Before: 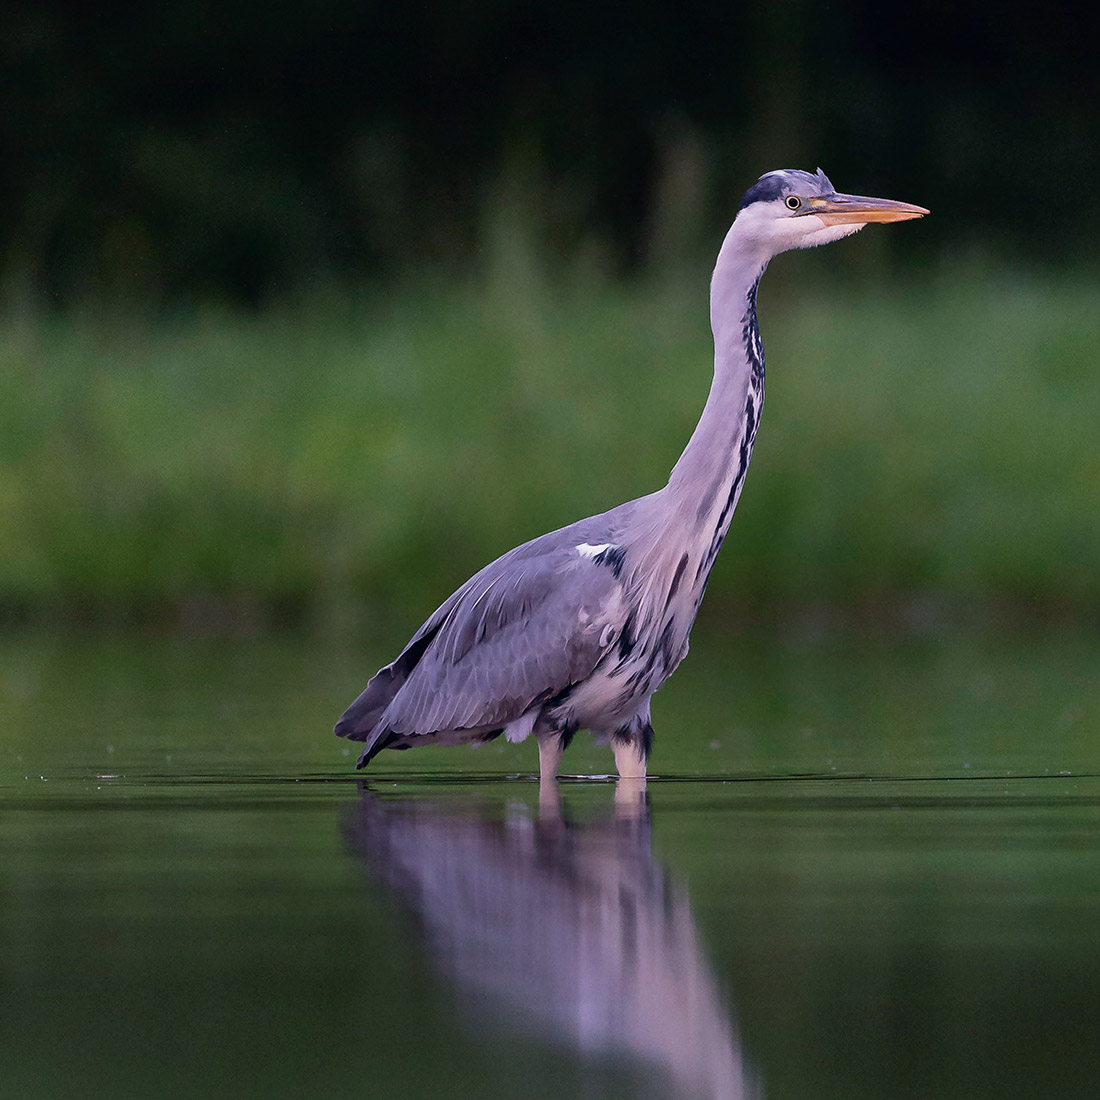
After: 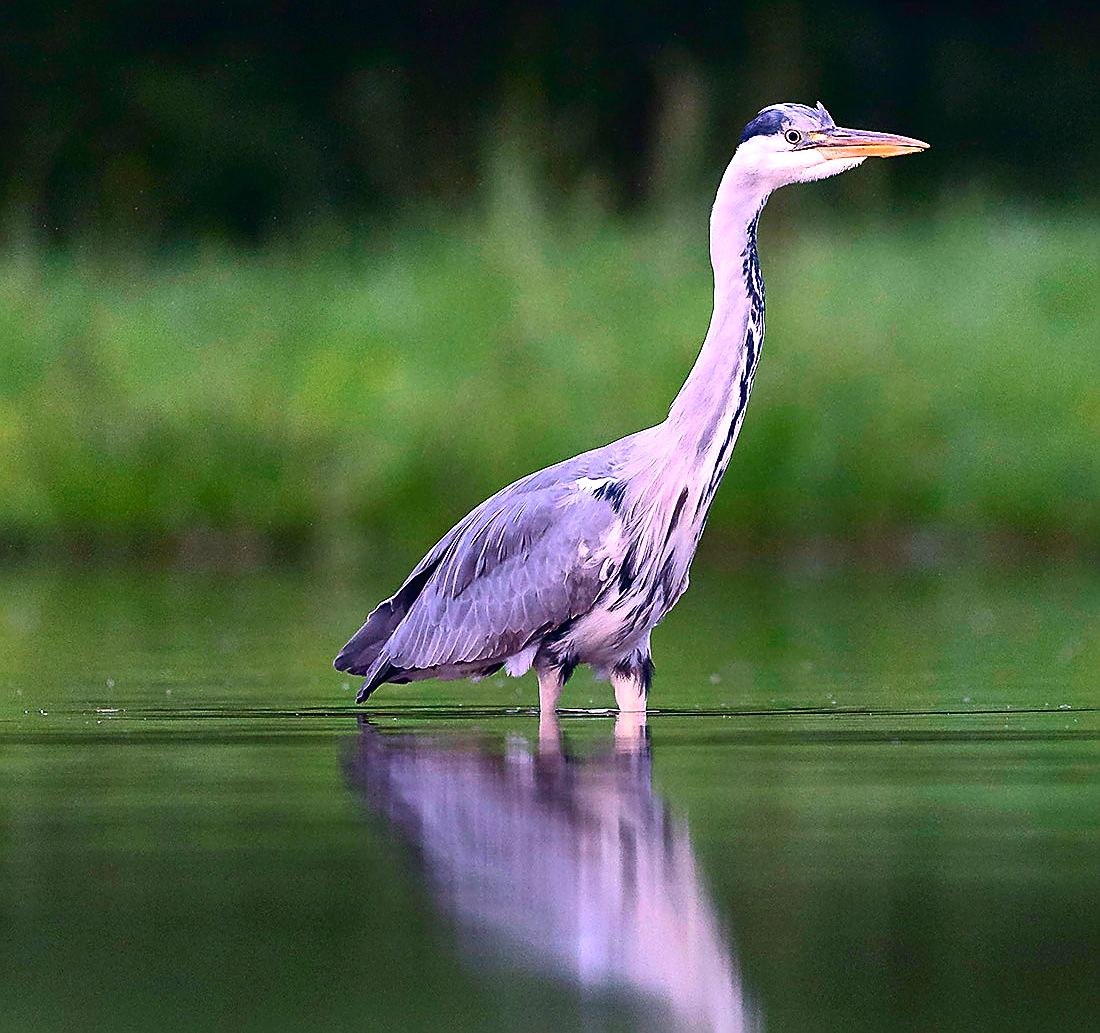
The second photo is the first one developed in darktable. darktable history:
sharpen: radius 1.384, amount 1.263, threshold 0.662
contrast brightness saturation: contrast 0.175, saturation 0.308
crop and rotate: top 6.041%
exposure: black level correction 0, exposure 1.023 EV, compensate exposure bias true, compensate highlight preservation false
